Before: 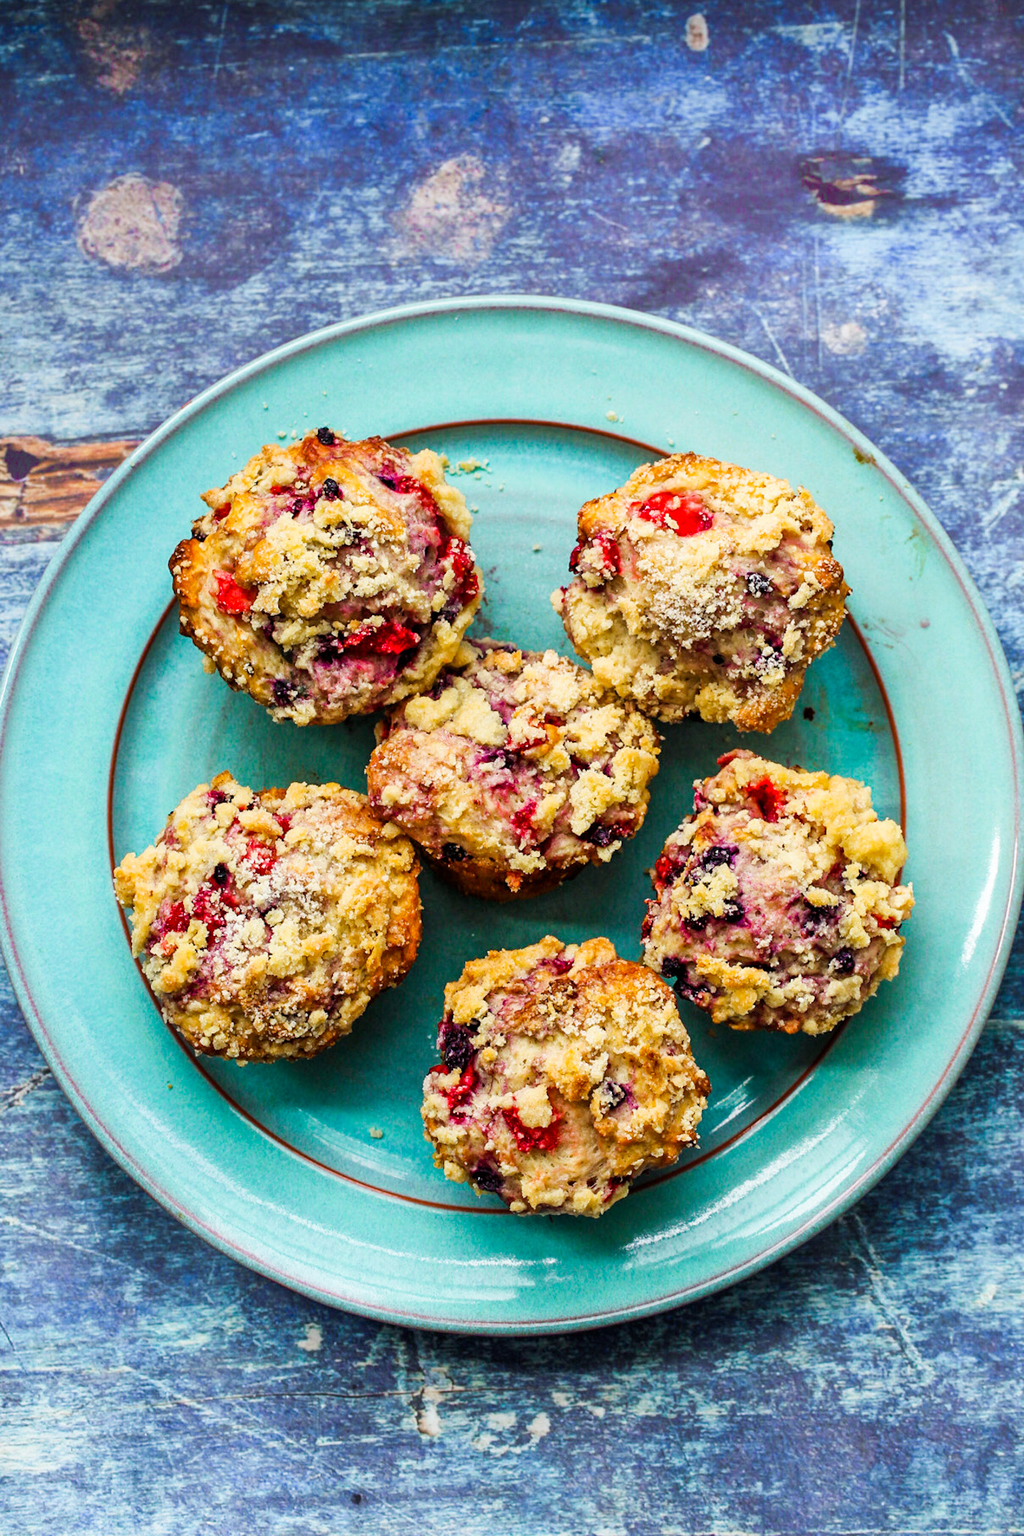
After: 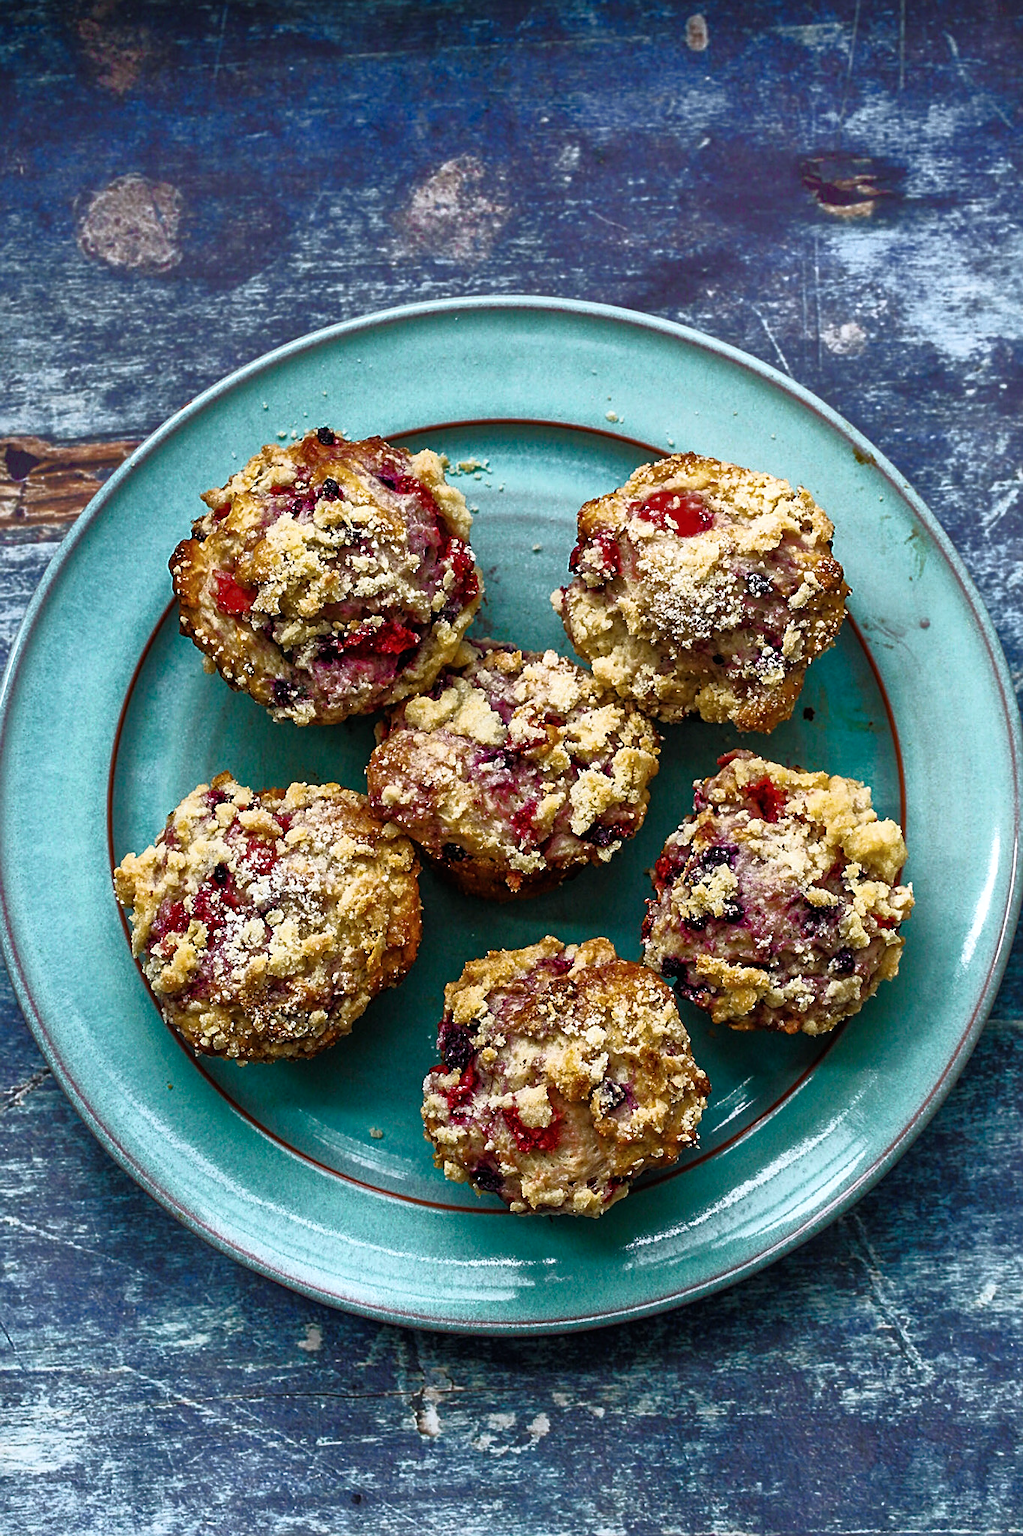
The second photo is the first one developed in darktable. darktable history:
base curve: curves: ch0 [(0, 0) (0.564, 0.291) (0.802, 0.731) (1, 1)]
color correction: highlights a* -0.137, highlights b* -5.91, shadows a* -0.137, shadows b* -0.137
sharpen: on, module defaults
exposure: black level correction -0.001, exposure 0.08 EV, compensate highlight preservation false
